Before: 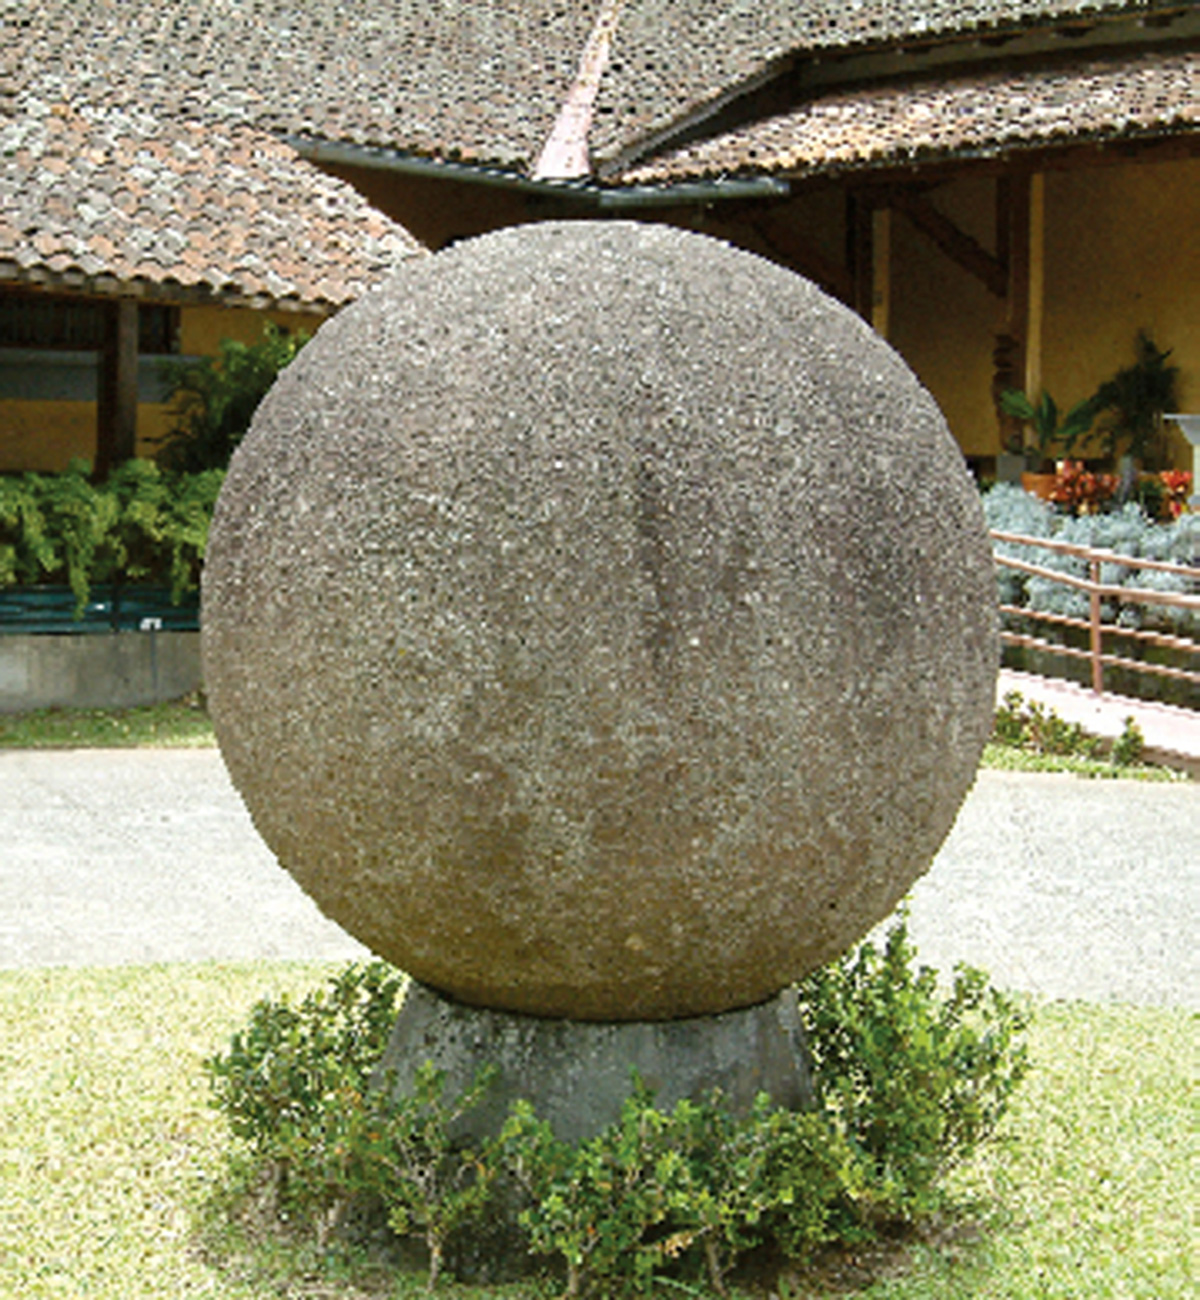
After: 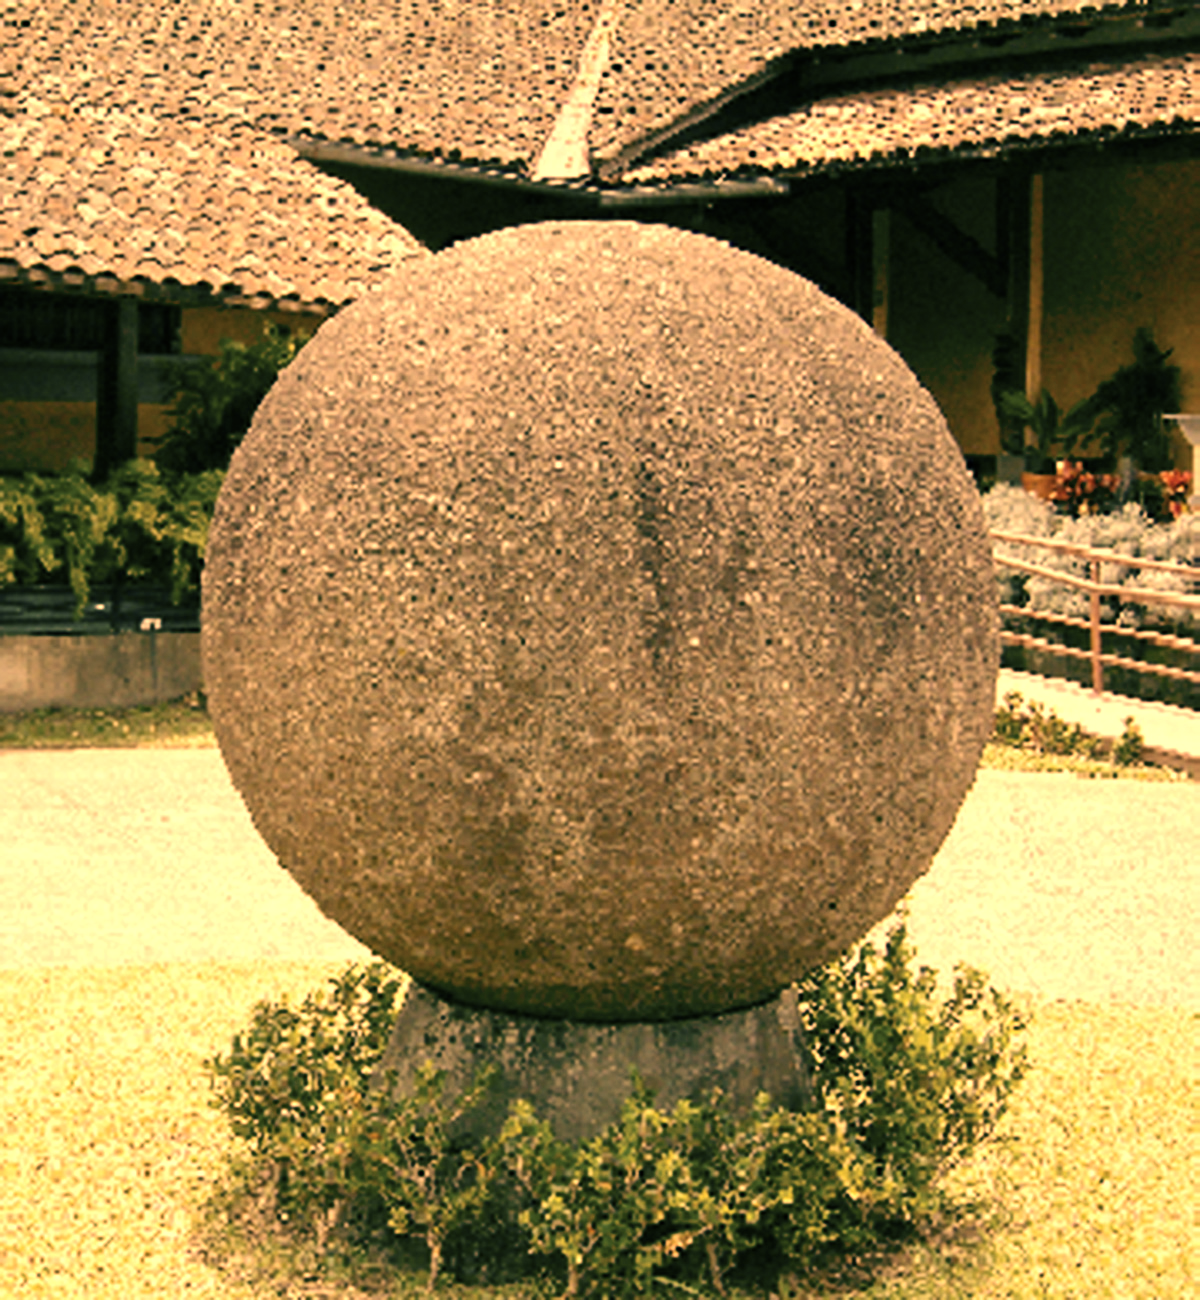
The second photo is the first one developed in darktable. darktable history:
tone equalizer: -8 EV -0.417 EV, -7 EV -0.389 EV, -6 EV -0.333 EV, -5 EV -0.222 EV, -3 EV 0.222 EV, -2 EV 0.333 EV, -1 EV 0.389 EV, +0 EV 0.417 EV, edges refinement/feathering 500, mask exposure compensation -1.57 EV, preserve details no
color correction: highlights a* 40, highlights b* 40, saturation 0.69
color balance: mode lift, gamma, gain (sRGB), lift [1, 0.69, 1, 1], gamma [1, 1.482, 1, 1], gain [1, 1, 1, 0.802]
